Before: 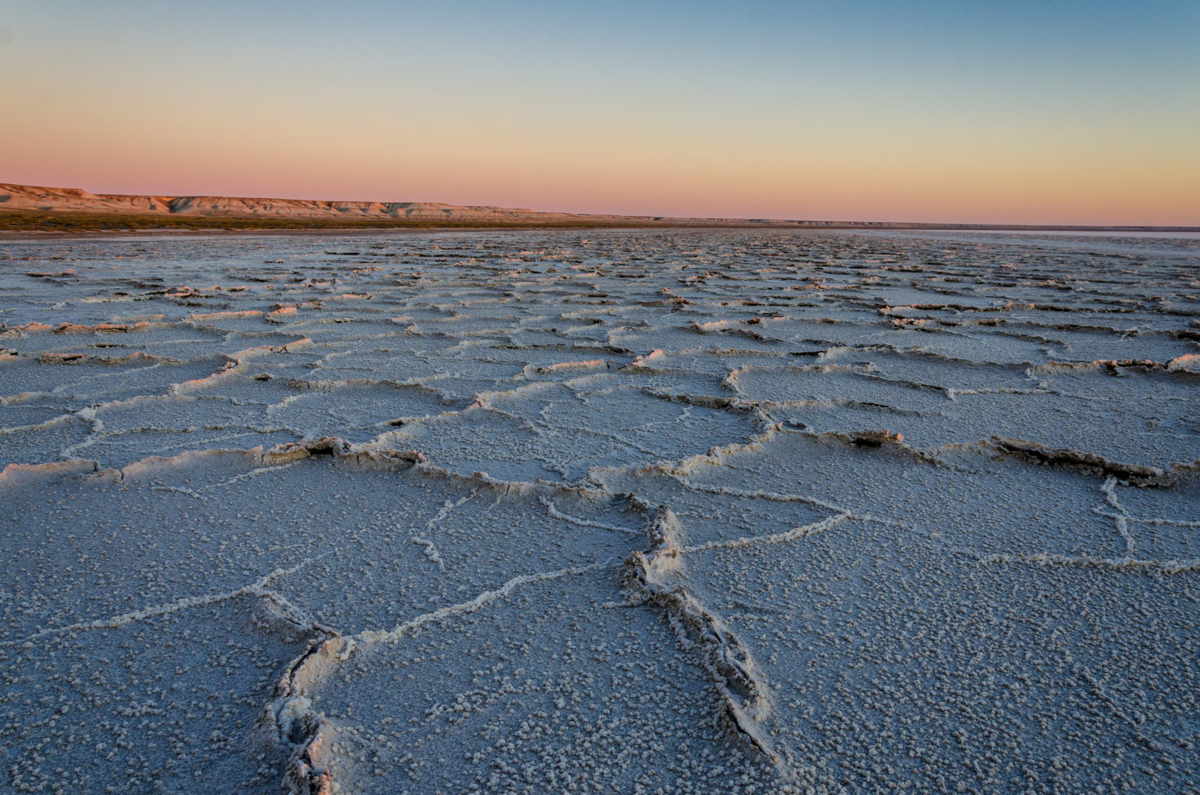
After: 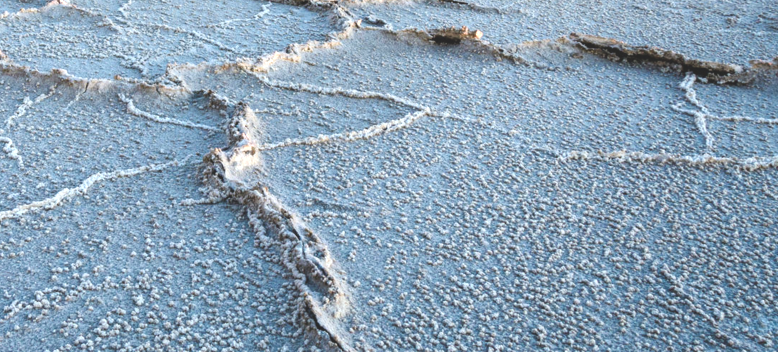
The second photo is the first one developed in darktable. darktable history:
crop and rotate: left 35.084%, top 50.693%, bottom 4.998%
color balance rgb: global offset › luminance 1.999%, perceptual saturation grading › global saturation -0.041%, perceptual saturation grading › highlights -15.629%, perceptual saturation grading › shadows 25.437%
tone equalizer: smoothing diameter 24.79%, edges refinement/feathering 11.83, preserve details guided filter
exposure: black level correction 0, exposure 1.359 EV, compensate highlight preservation false
color zones: curves: ch0 [(0.018, 0.548) (0.197, 0.654) (0.425, 0.447) (0.605, 0.658) (0.732, 0.579)]; ch1 [(0.105, 0.531) (0.224, 0.531) (0.386, 0.39) (0.618, 0.456) (0.732, 0.456) (0.956, 0.421)]; ch2 [(0.039, 0.583) (0.215, 0.465) (0.399, 0.544) (0.465, 0.548) (0.614, 0.447) (0.724, 0.43) (0.882, 0.623) (0.956, 0.632)]
